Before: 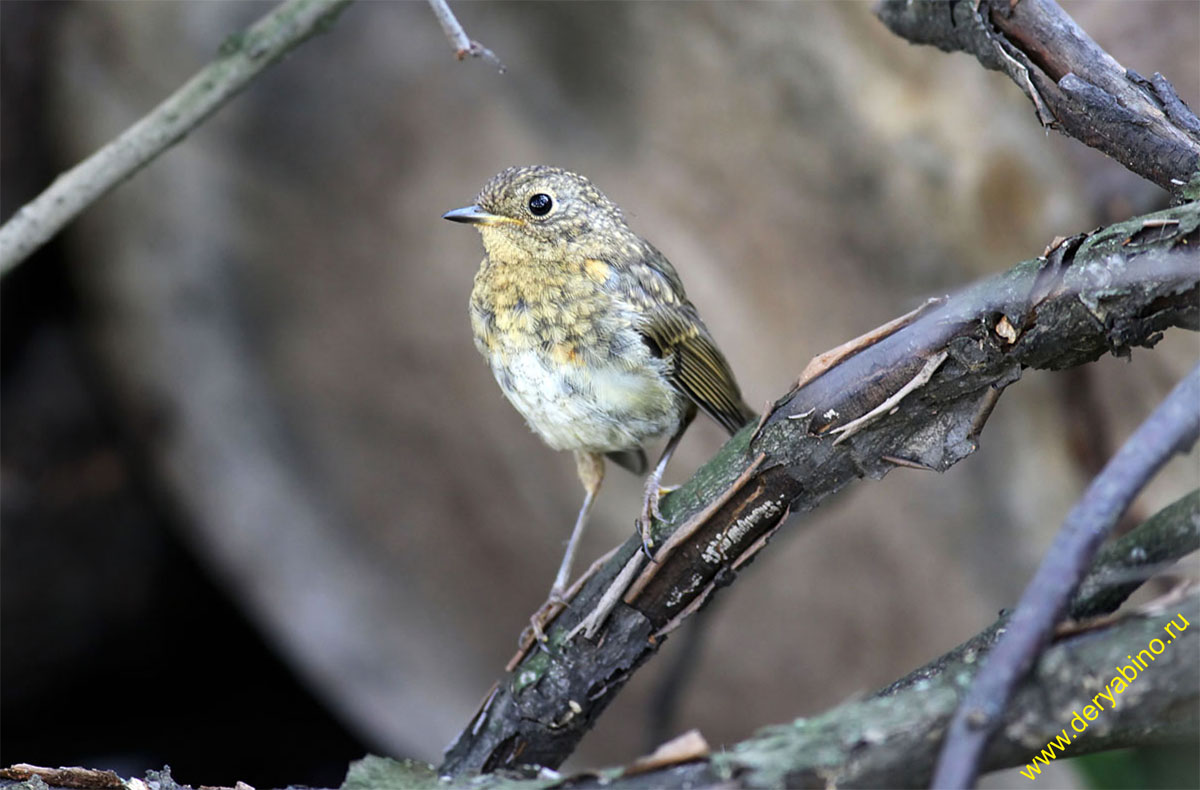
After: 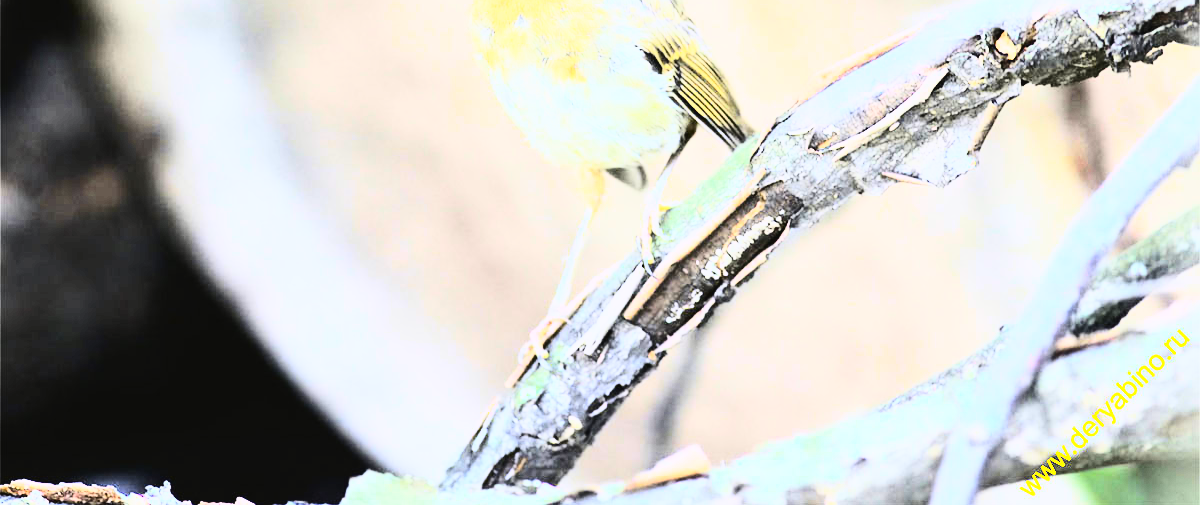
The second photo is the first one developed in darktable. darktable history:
crop and rotate: top 36.045%
tone curve: curves: ch0 [(0, 0.029) (0.071, 0.087) (0.223, 0.265) (0.447, 0.605) (0.654, 0.823) (0.861, 0.943) (1, 0.981)]; ch1 [(0, 0) (0.353, 0.344) (0.447, 0.449) (0.502, 0.501) (0.547, 0.54) (0.57, 0.582) (0.608, 0.608) (0.618, 0.631) (0.657, 0.699) (1, 1)]; ch2 [(0, 0) (0.34, 0.314) (0.456, 0.456) (0.5, 0.503) (0.528, 0.54) (0.557, 0.577) (0.589, 0.626) (1, 1)], color space Lab, independent channels, preserve colors none
exposure: black level correction 0, exposure 1.472 EV, compensate exposure bias true, compensate highlight preservation false
base curve: curves: ch0 [(0, 0) (0.007, 0.004) (0.027, 0.03) (0.046, 0.07) (0.207, 0.54) (0.442, 0.872) (0.673, 0.972) (1, 1)]
